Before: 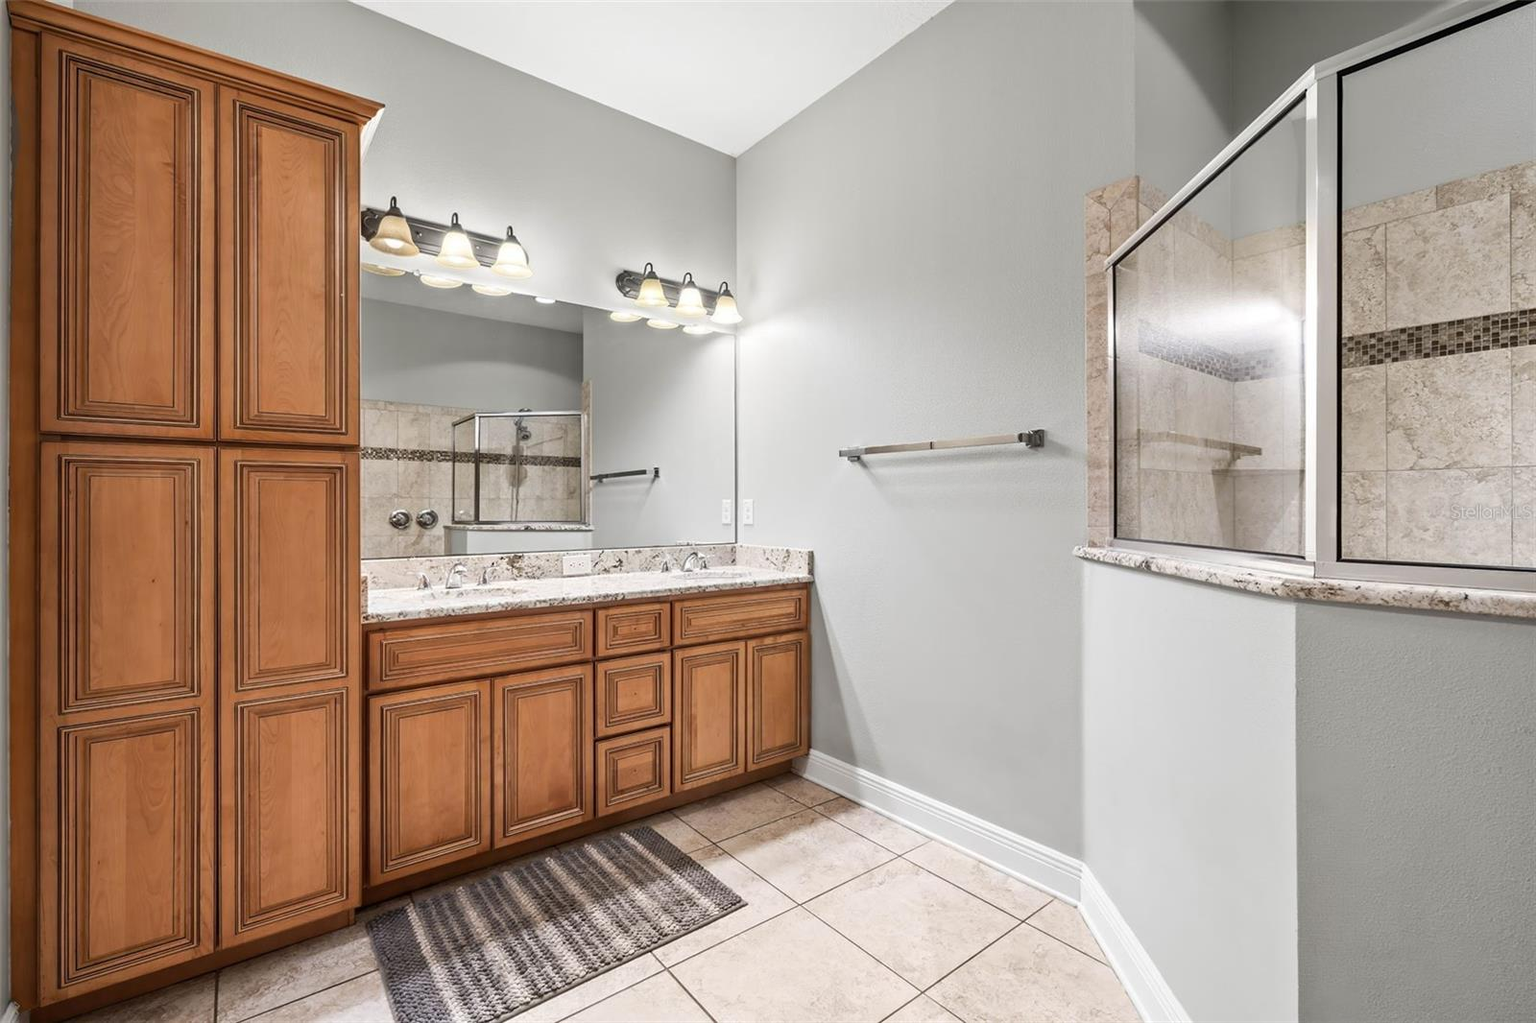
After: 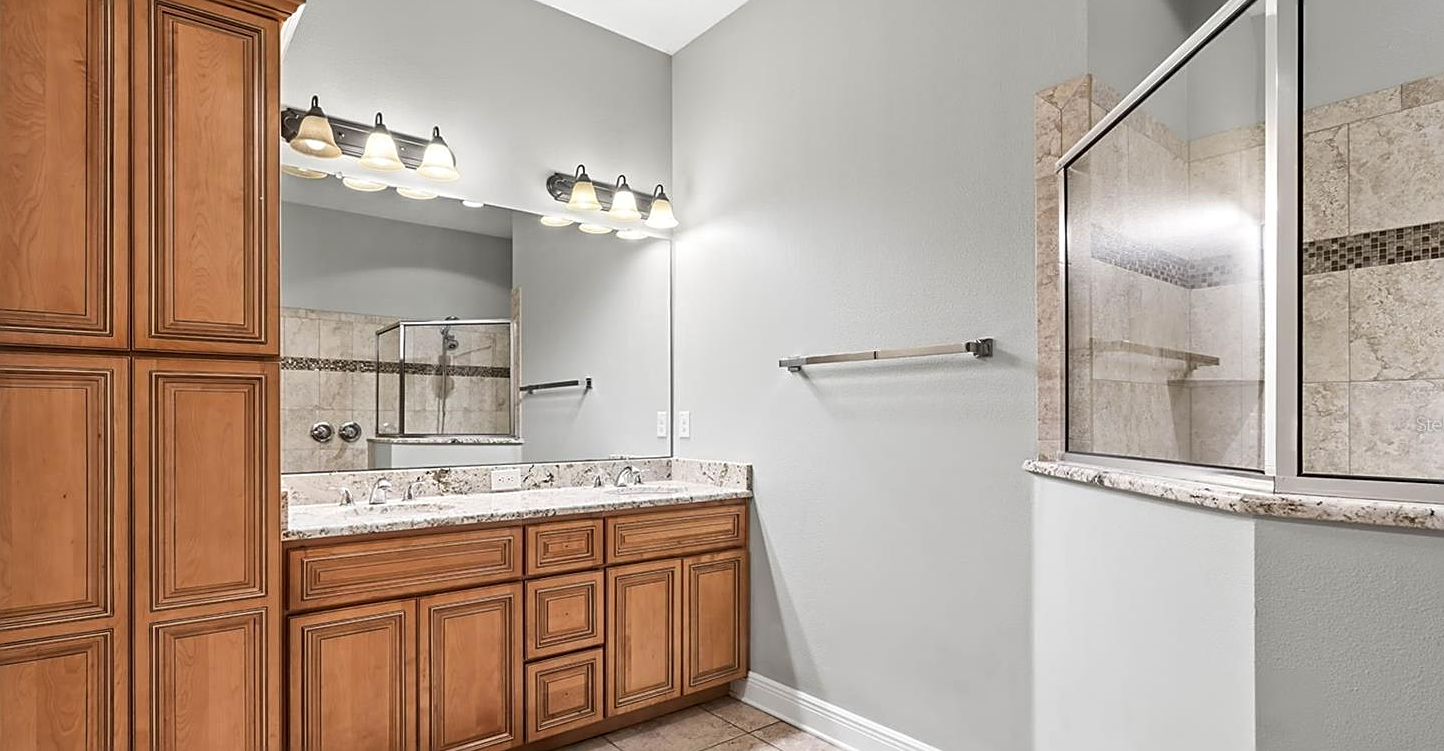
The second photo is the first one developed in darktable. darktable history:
sharpen: on, module defaults
crop: left 5.987%, top 10.273%, right 3.751%, bottom 19.268%
local contrast: mode bilateral grid, contrast 9, coarseness 25, detail 115%, midtone range 0.2
